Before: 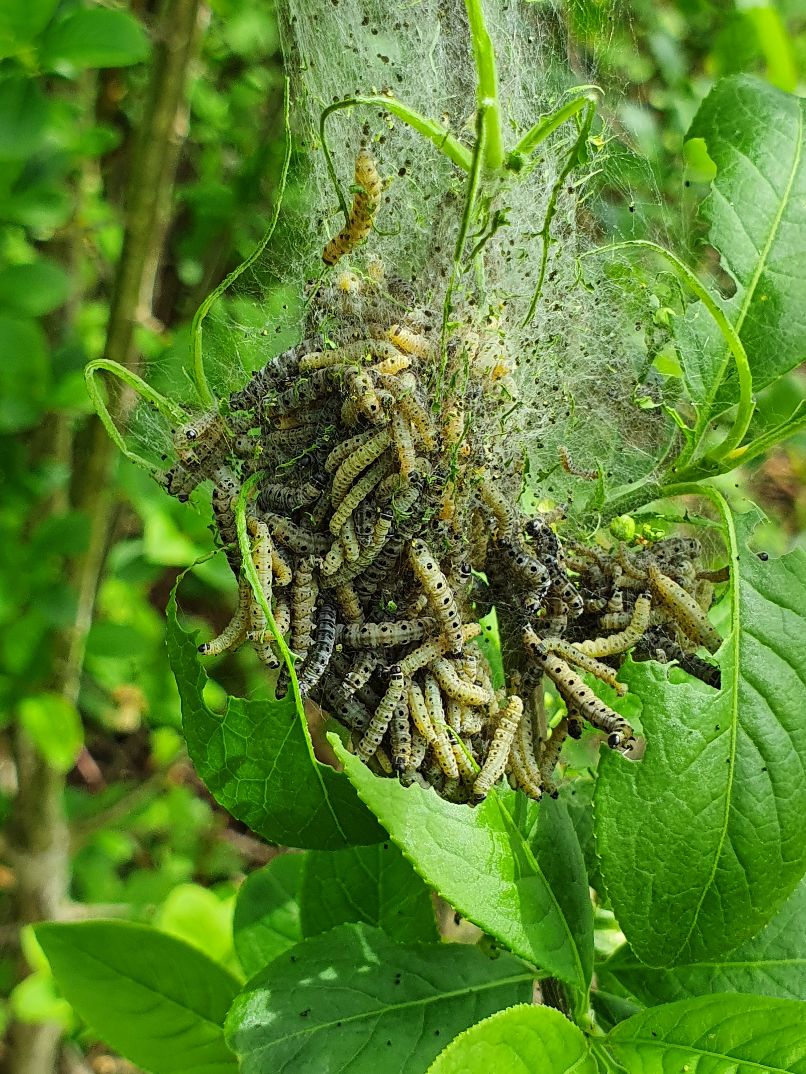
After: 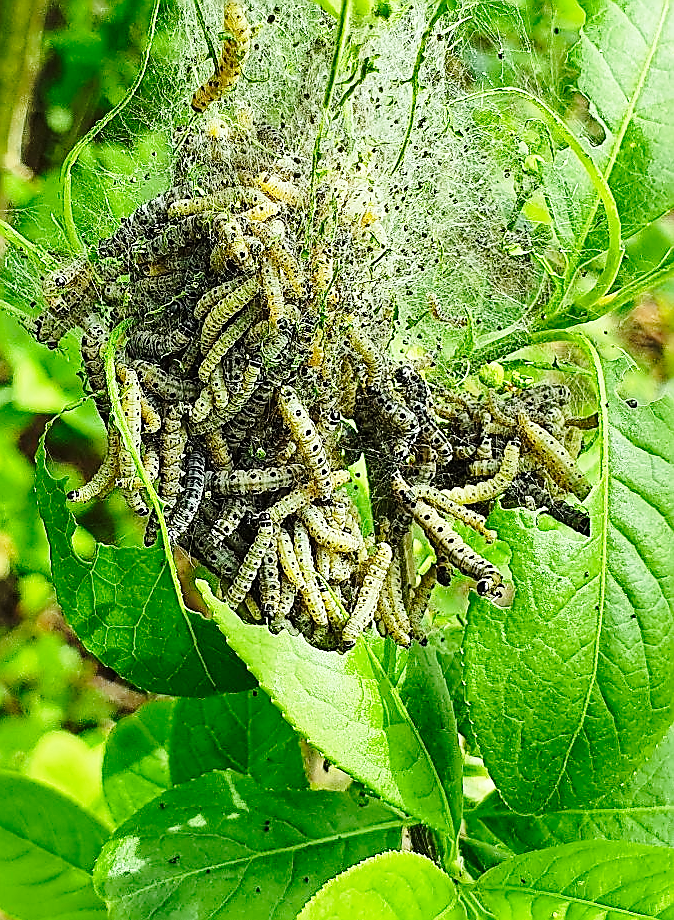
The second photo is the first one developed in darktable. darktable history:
base curve: curves: ch0 [(0, 0) (0.028, 0.03) (0.121, 0.232) (0.46, 0.748) (0.859, 0.968) (1, 1)], preserve colors none
color correction: highlights a* -2.68, highlights b* 2.57
sharpen: radius 1.4, amount 1.25, threshold 0.7
crop: left 16.315%, top 14.246%
